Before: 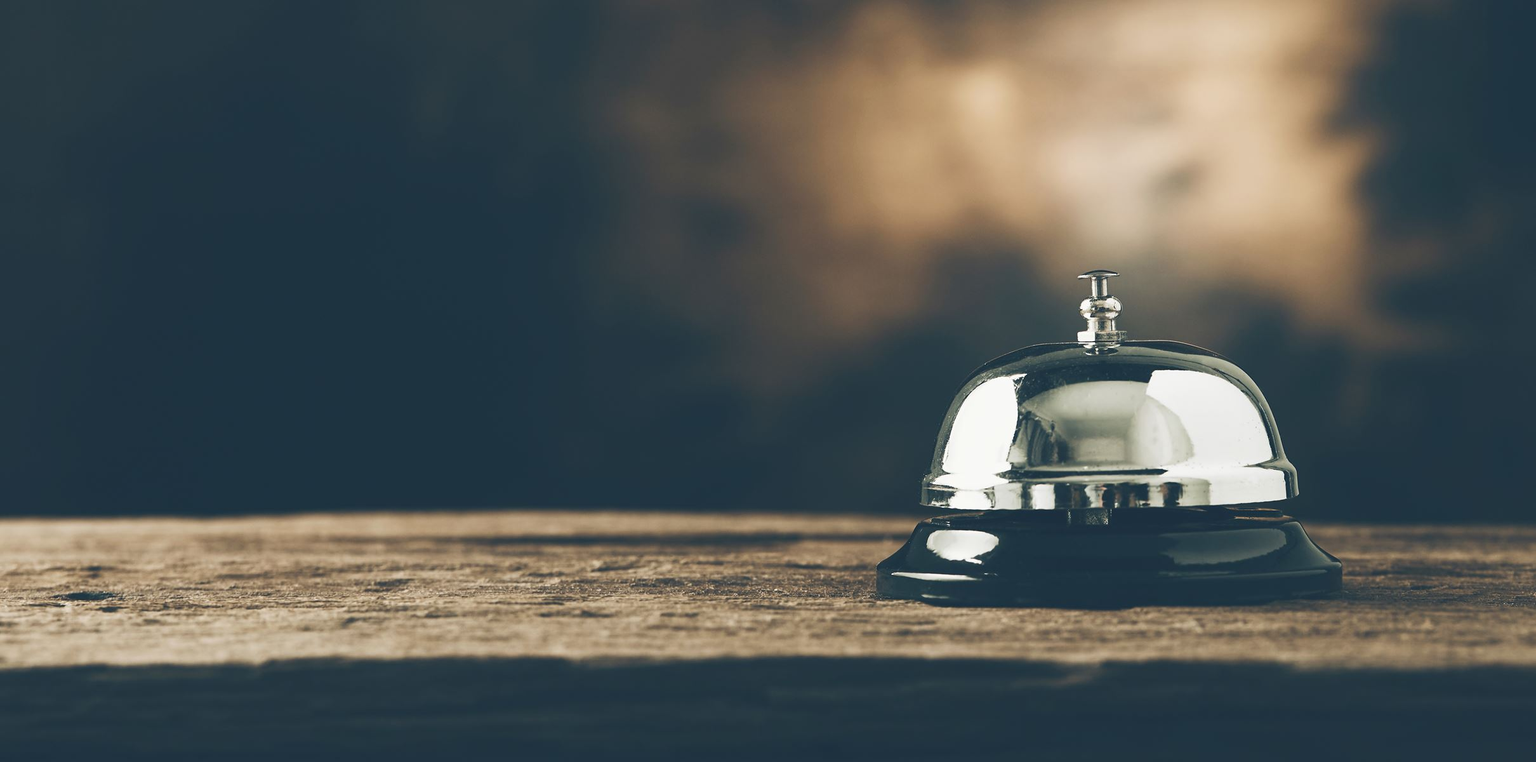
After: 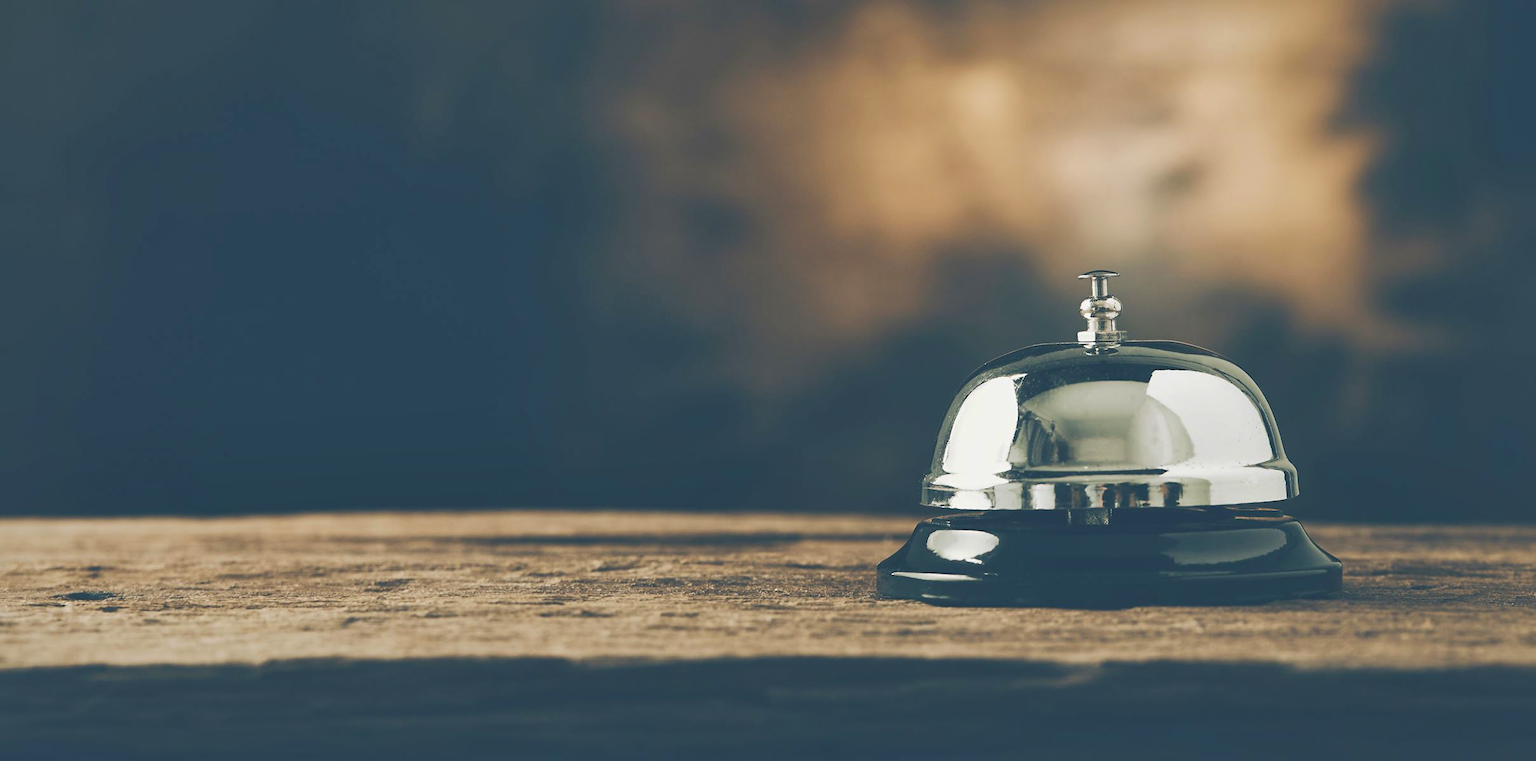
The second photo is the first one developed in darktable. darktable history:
contrast brightness saturation: contrast 0.03, brightness 0.06, saturation 0.13
shadows and highlights: shadows 40, highlights -60
